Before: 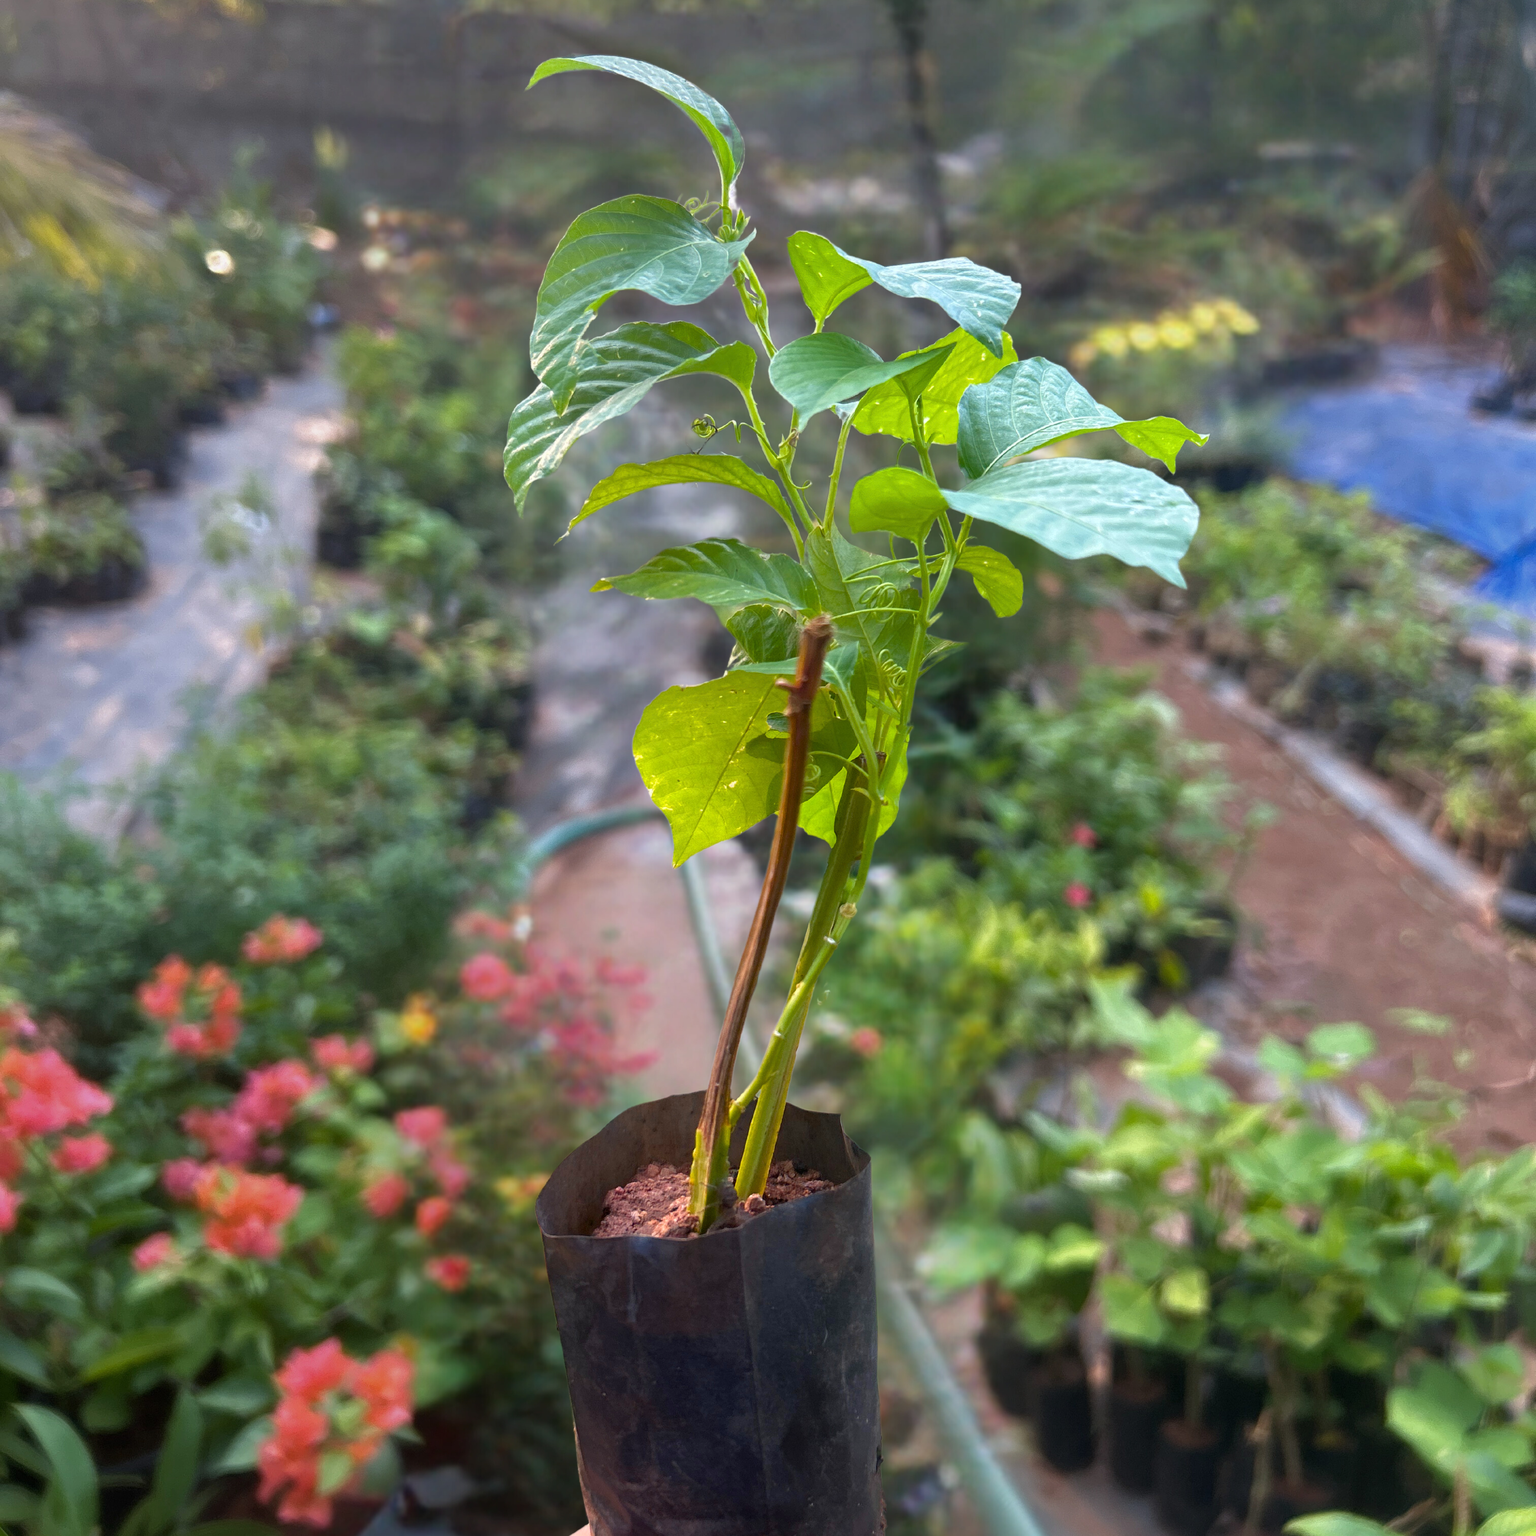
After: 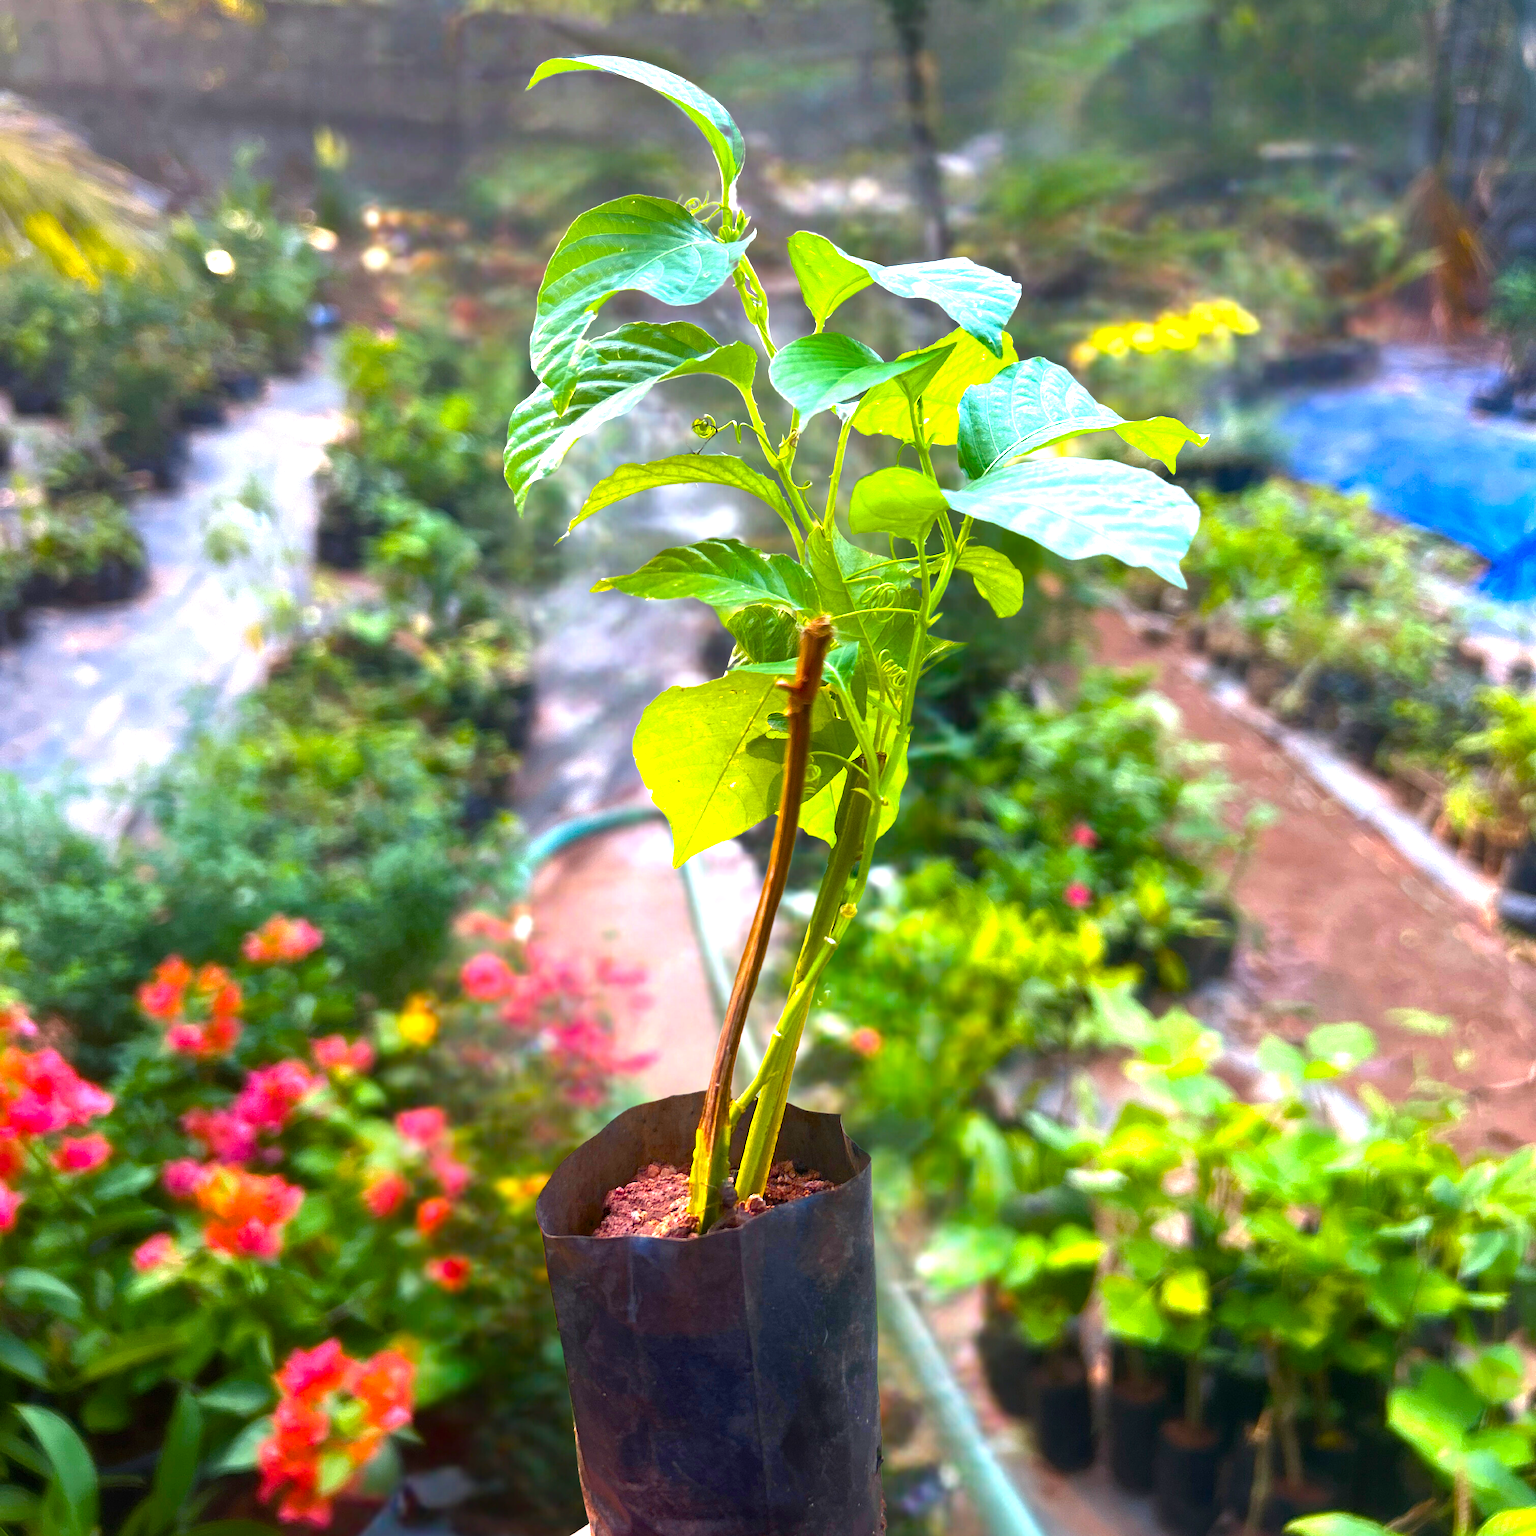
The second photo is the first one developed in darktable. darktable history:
color balance rgb: linear chroma grading › global chroma 9%, perceptual saturation grading › global saturation 36%, perceptual saturation grading › shadows 35%, perceptual brilliance grading › global brilliance 15%, perceptual brilliance grading › shadows -35%, global vibrance 15%
exposure: black level correction 0, exposure 0.7 EV, compensate exposure bias true, compensate highlight preservation false
